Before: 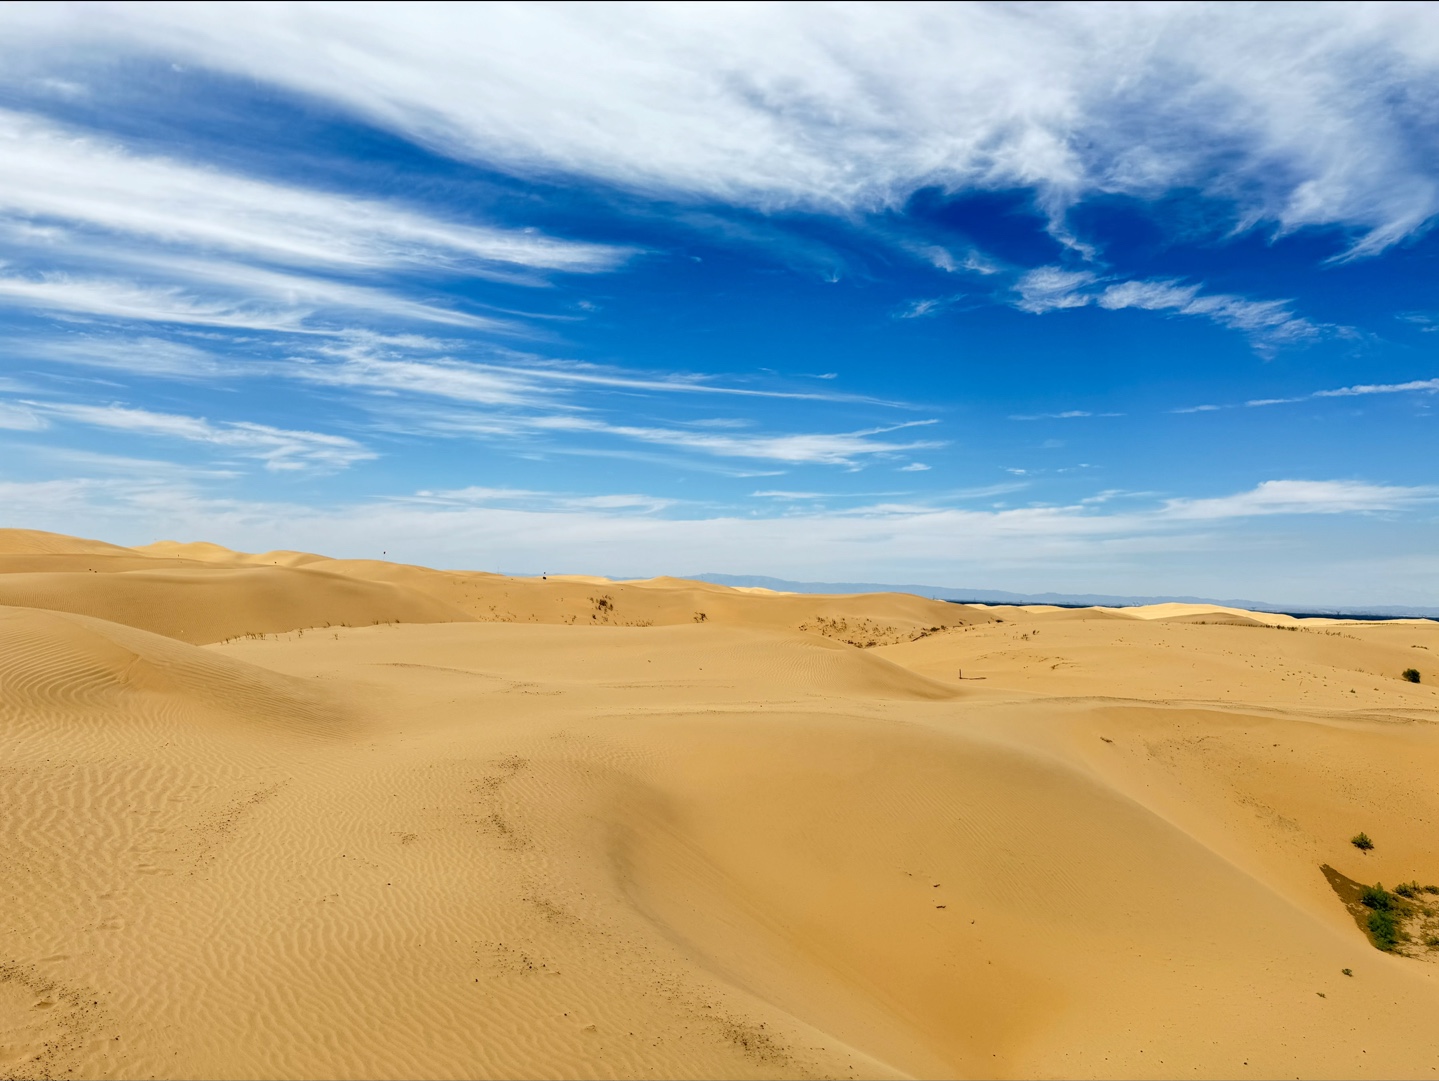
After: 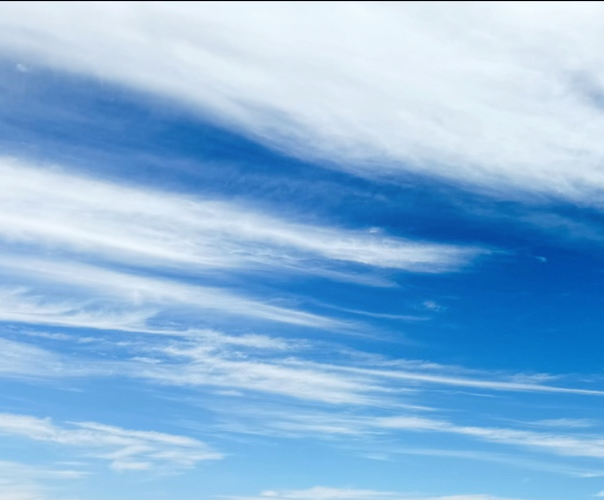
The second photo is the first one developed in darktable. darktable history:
crop and rotate: left 10.817%, top 0.062%, right 47.194%, bottom 53.626%
shadows and highlights: shadows -23.08, highlights 46.15, soften with gaussian
